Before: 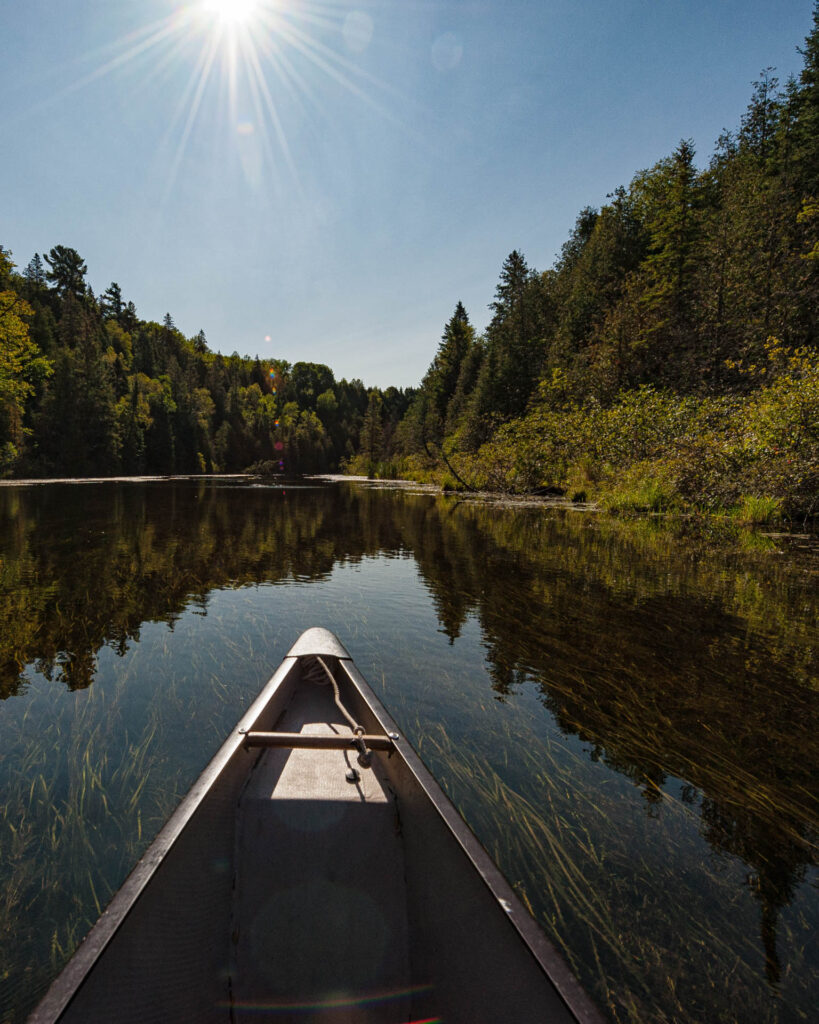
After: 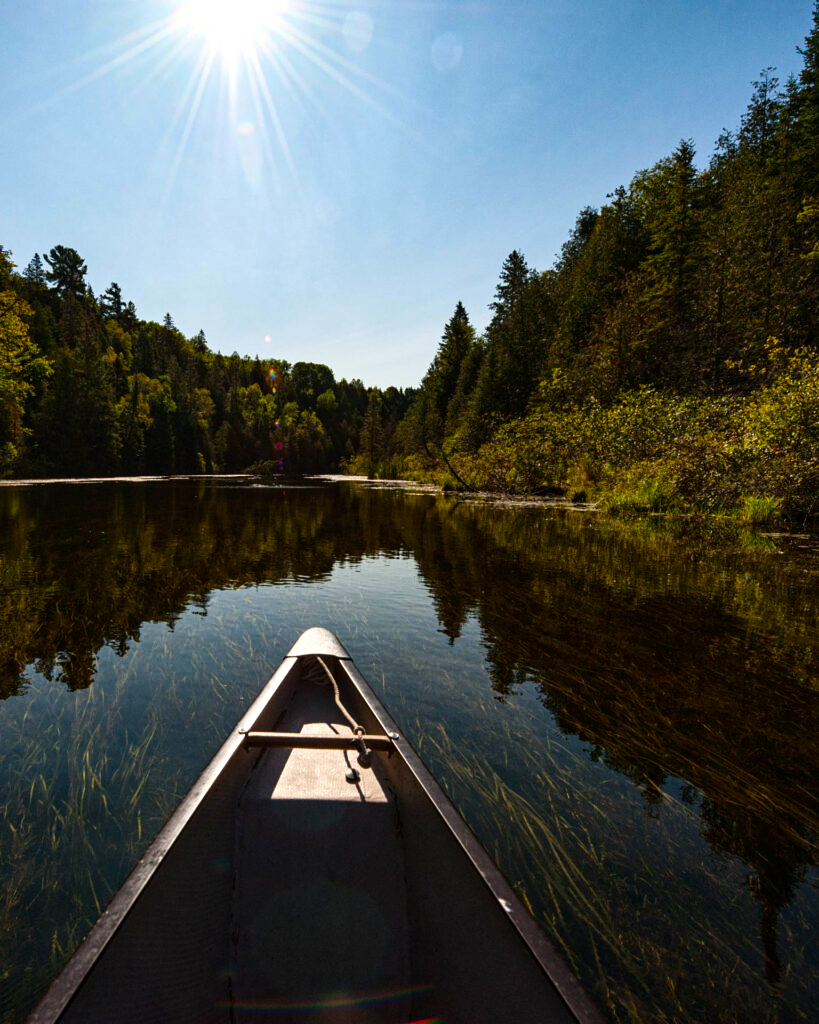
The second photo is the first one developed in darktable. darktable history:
contrast brightness saturation: contrast 0.155, saturation 0.318
tone equalizer: -8 EV -0.442 EV, -7 EV -0.377 EV, -6 EV -0.364 EV, -5 EV -0.206 EV, -3 EV 0.246 EV, -2 EV 0.309 EV, -1 EV 0.401 EV, +0 EV 0.436 EV, edges refinement/feathering 500, mask exposure compensation -1.57 EV, preserve details no
